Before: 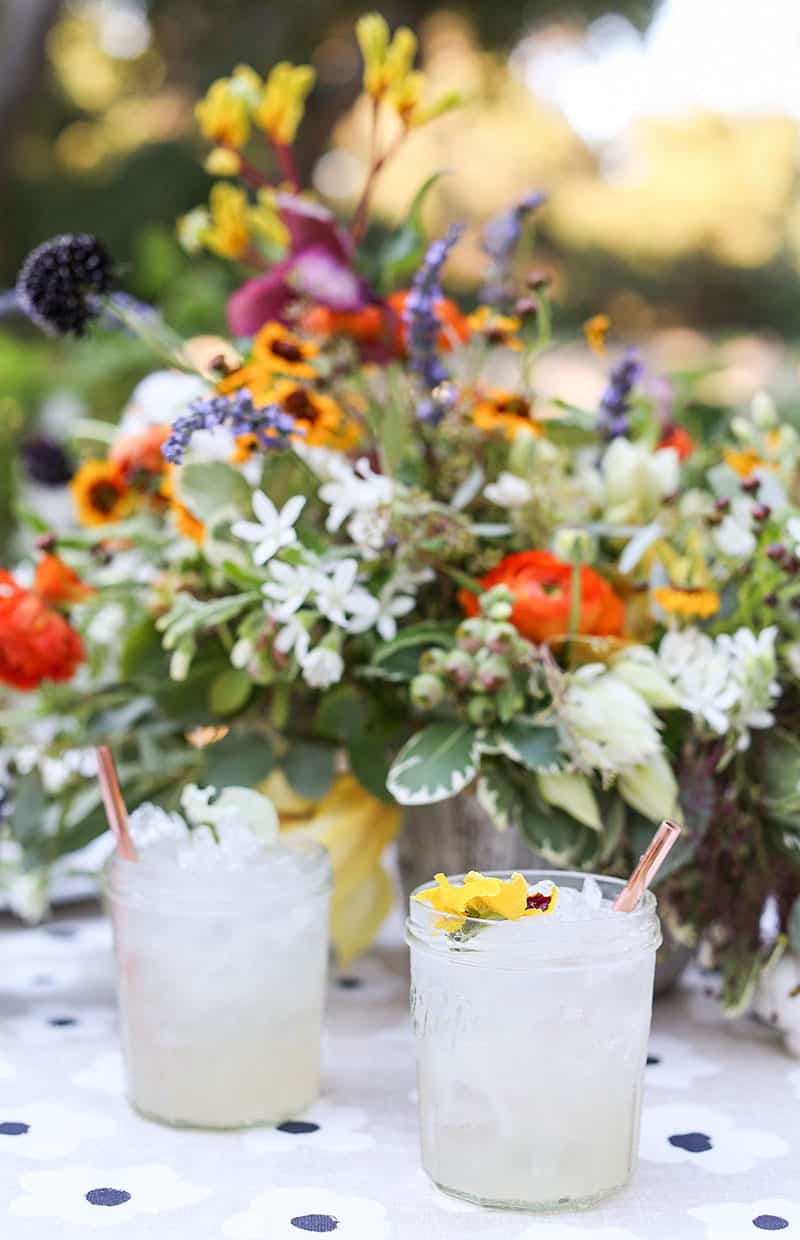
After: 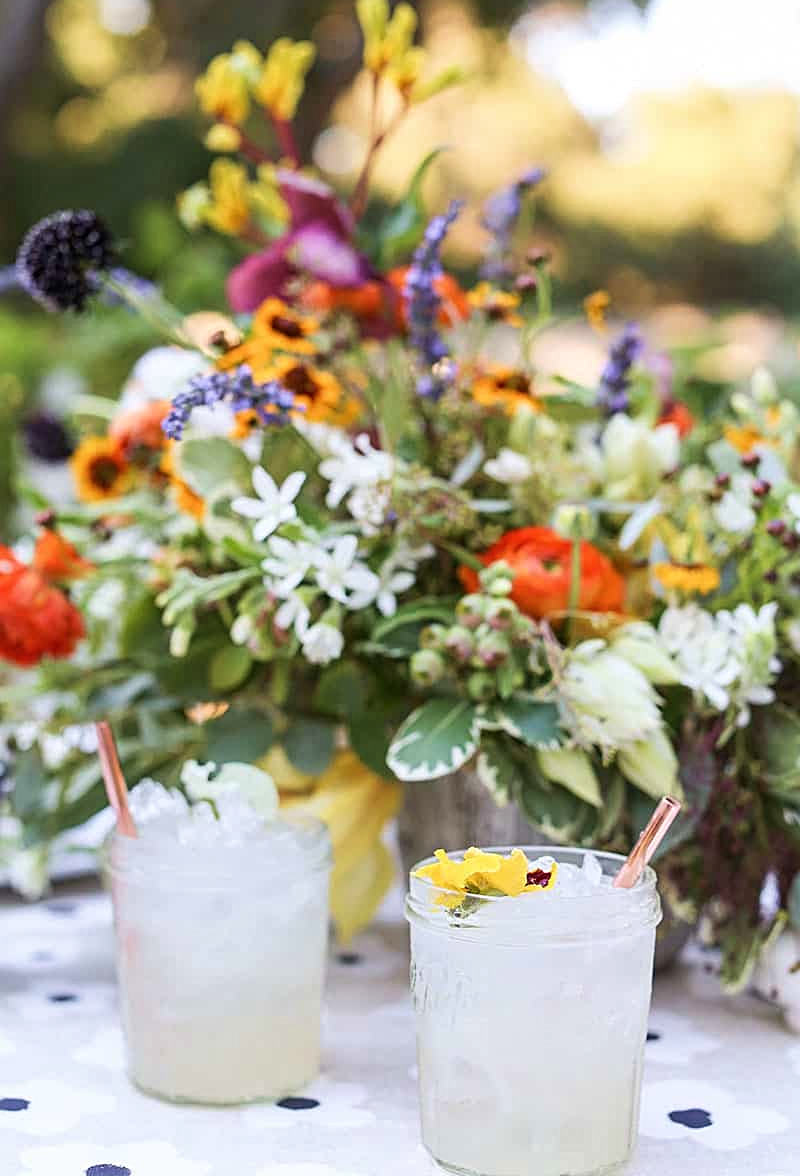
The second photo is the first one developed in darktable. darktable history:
contrast brightness saturation: saturation -0.031
velvia: on, module defaults
tone equalizer: on, module defaults
crop and rotate: top 1.988%, bottom 3.1%
sharpen: radius 2.118, amount 0.38, threshold 0.056
